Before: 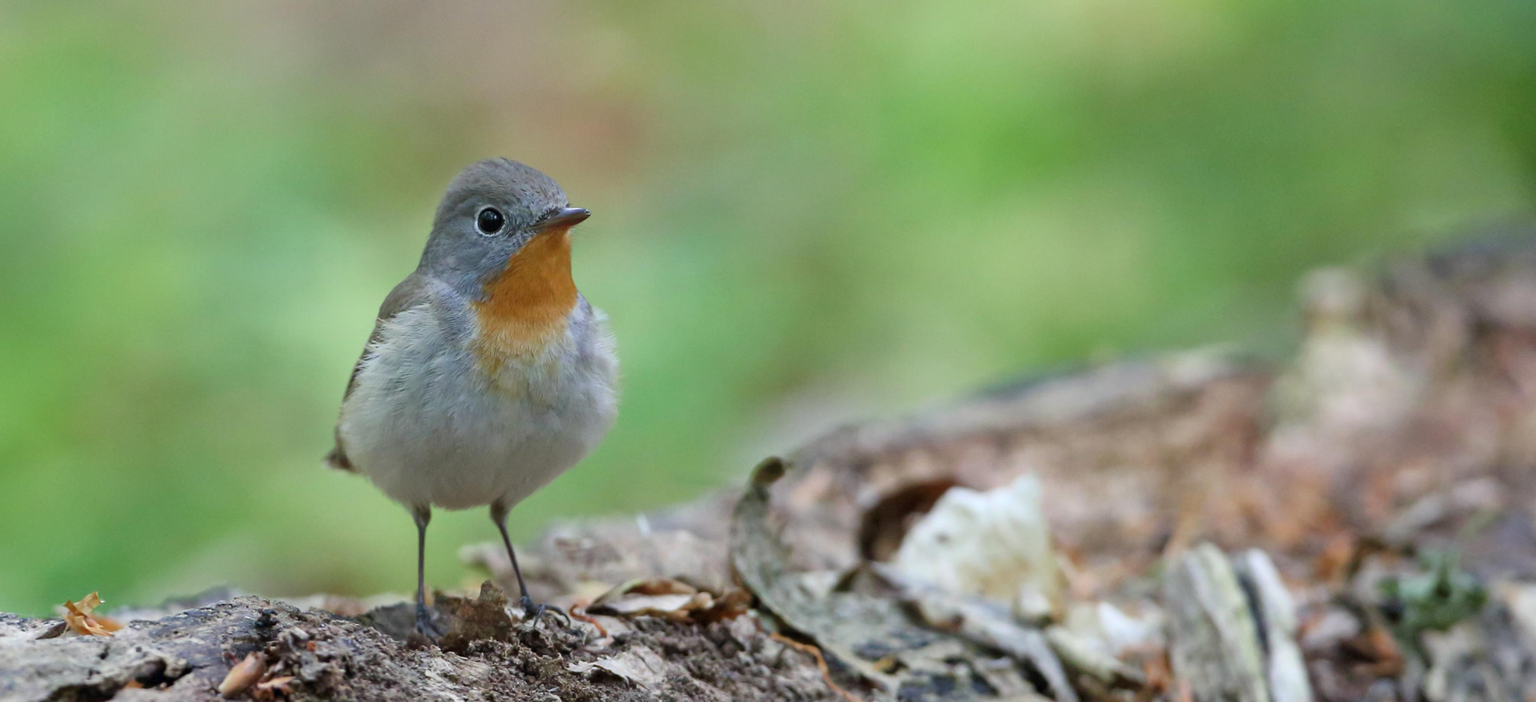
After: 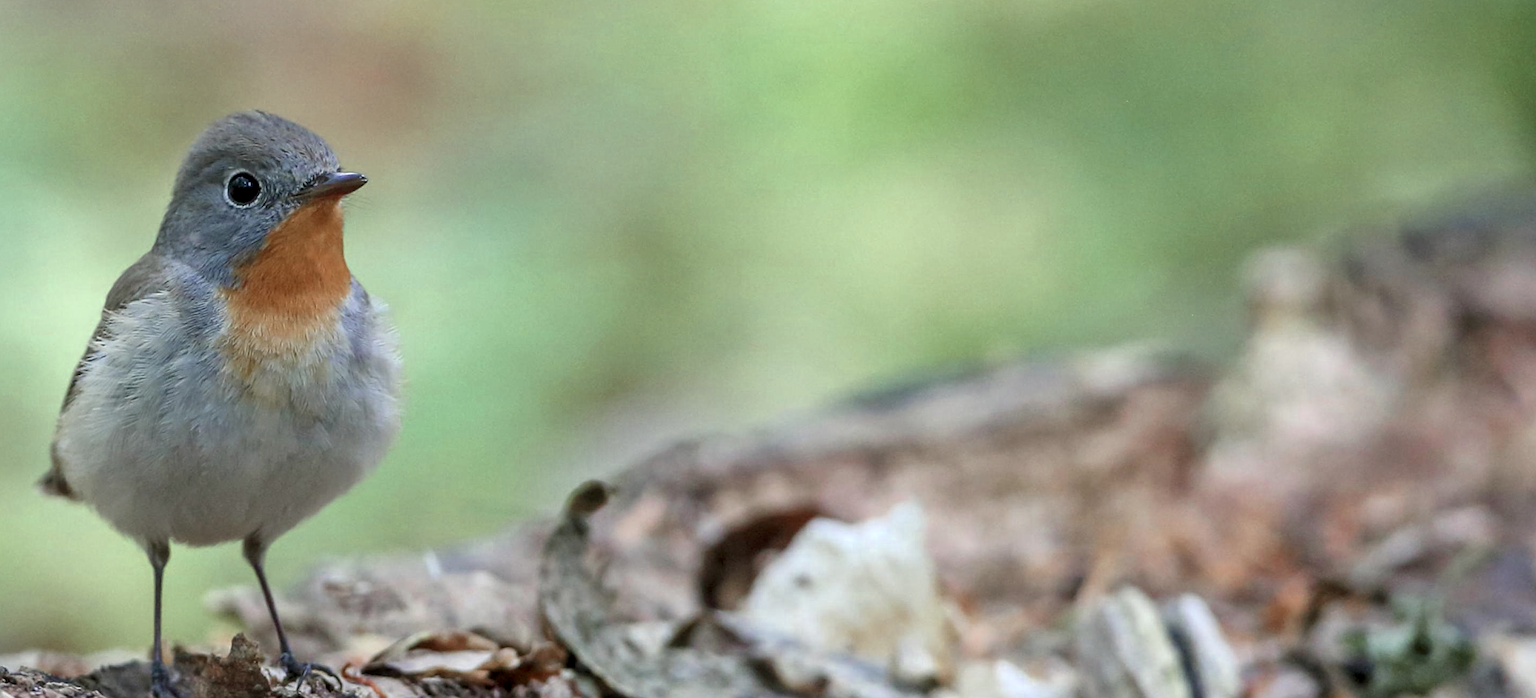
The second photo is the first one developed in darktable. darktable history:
crop: left 19.133%, top 9.761%, right 0%, bottom 9.727%
local contrast: on, module defaults
sharpen: on, module defaults
color zones: curves: ch0 [(0, 0.473) (0.001, 0.473) (0.226, 0.548) (0.4, 0.589) (0.525, 0.54) (0.728, 0.403) (0.999, 0.473) (1, 0.473)]; ch1 [(0, 0.619) (0.001, 0.619) (0.234, 0.388) (0.4, 0.372) (0.528, 0.422) (0.732, 0.53) (0.999, 0.619) (1, 0.619)]; ch2 [(0, 0.547) (0.001, 0.547) (0.226, 0.45) (0.4, 0.525) (0.525, 0.585) (0.8, 0.511) (0.999, 0.547) (1, 0.547)]
